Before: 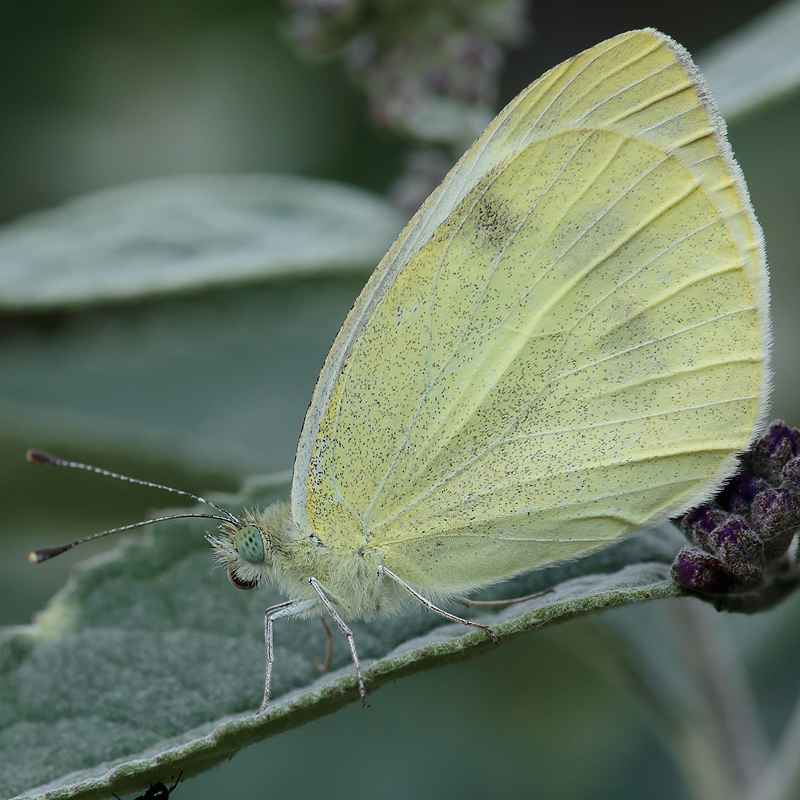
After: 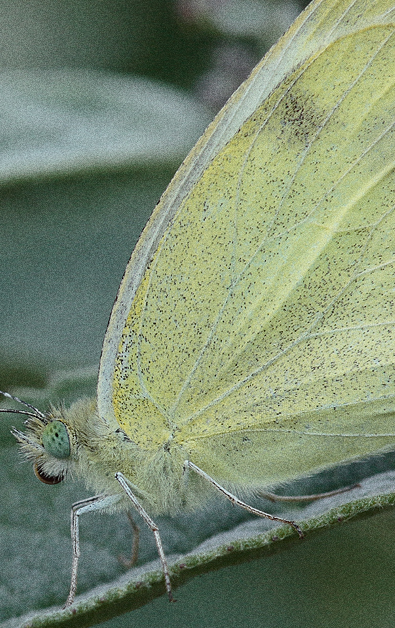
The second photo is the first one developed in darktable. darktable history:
crop and rotate: angle 0.02°, left 24.353%, top 13.219%, right 26.156%, bottom 8.224%
grain: coarseness 0.09 ISO, strength 40%
